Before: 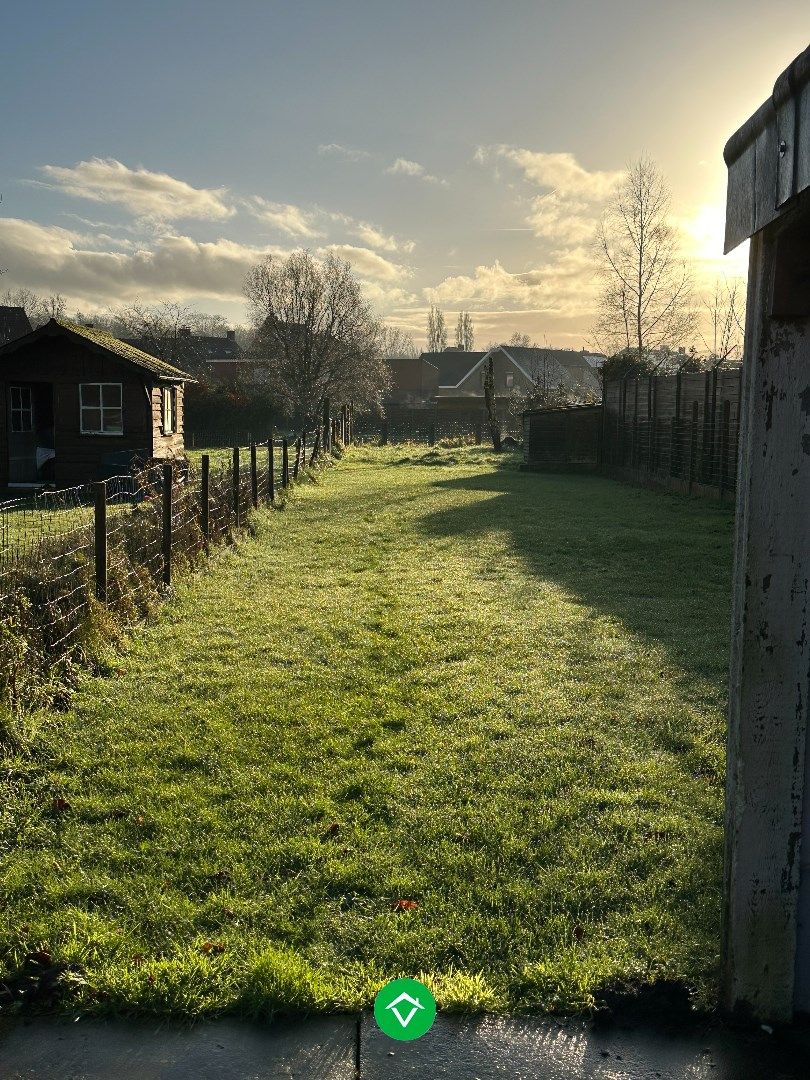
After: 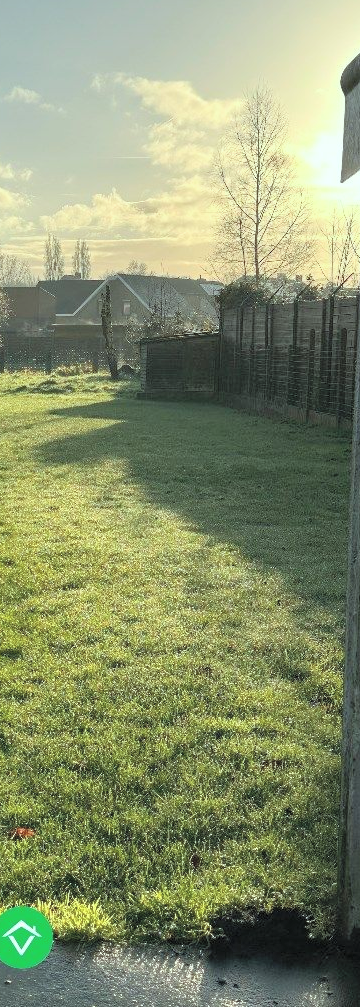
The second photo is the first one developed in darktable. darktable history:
color correction: highlights a* -6.61, highlights b* 0.361
contrast brightness saturation: brightness 0.281
crop: left 47.394%, top 6.674%, right 8.046%
